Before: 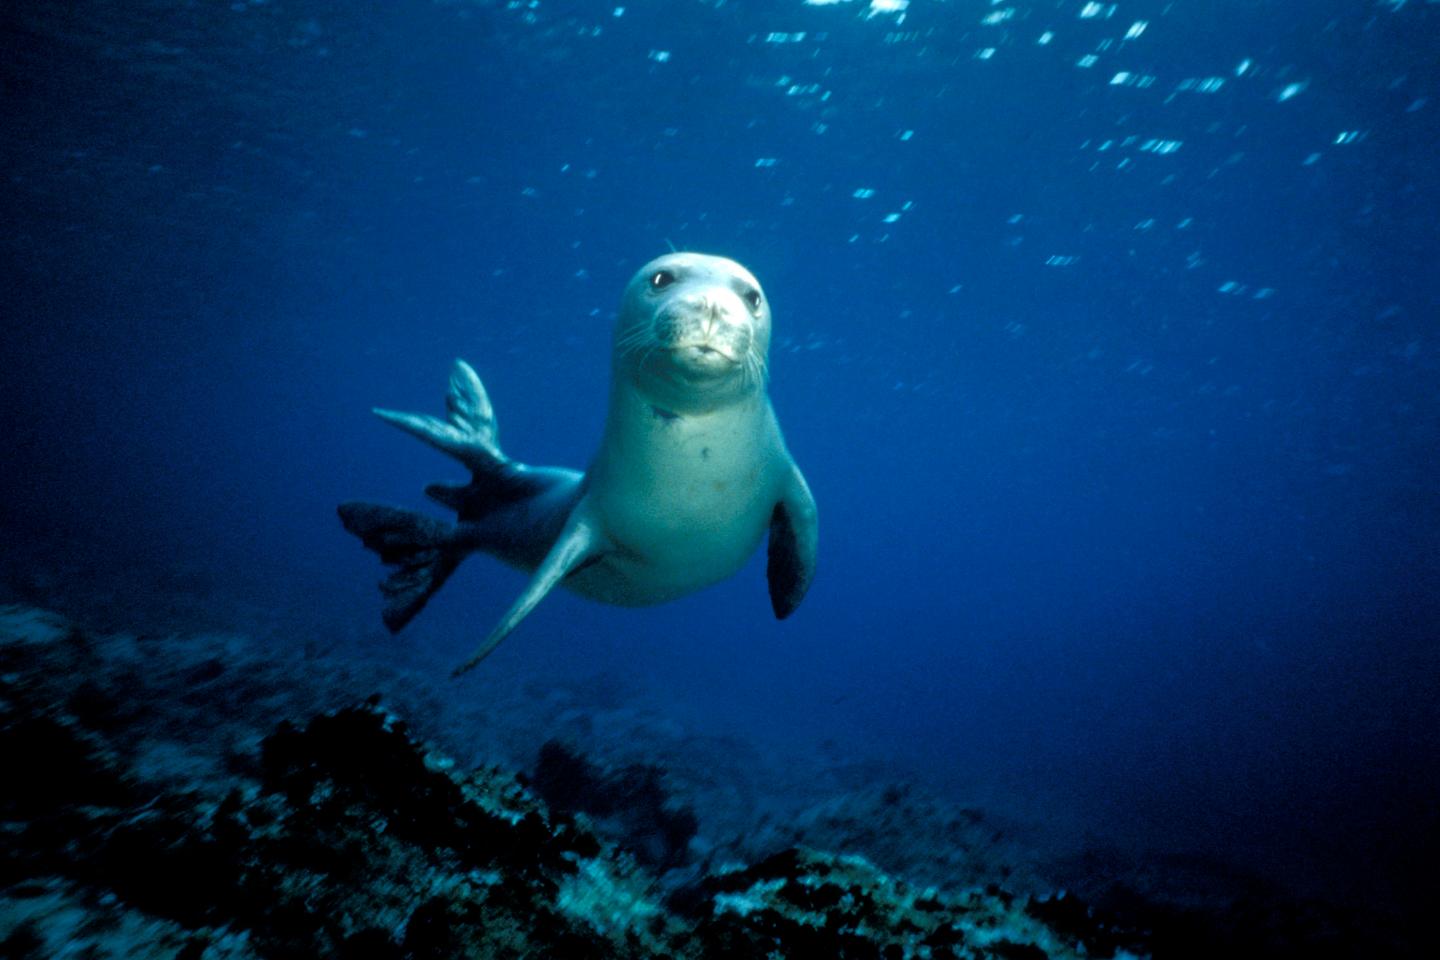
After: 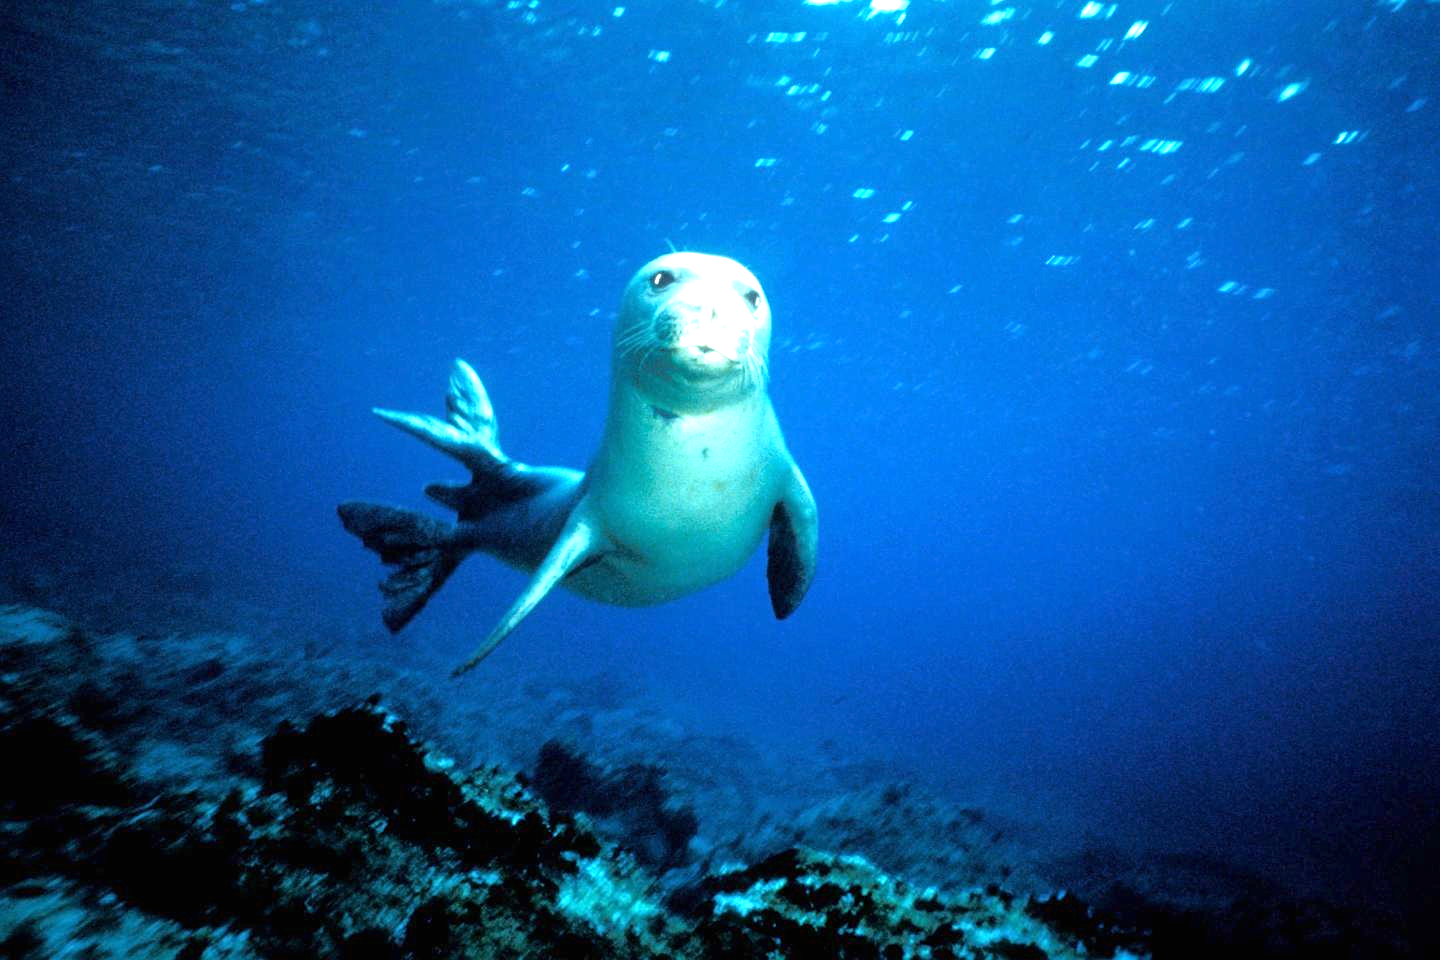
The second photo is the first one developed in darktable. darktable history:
exposure: black level correction 0, exposure 1.538 EV, compensate highlight preservation false
sharpen: amount 0.204
